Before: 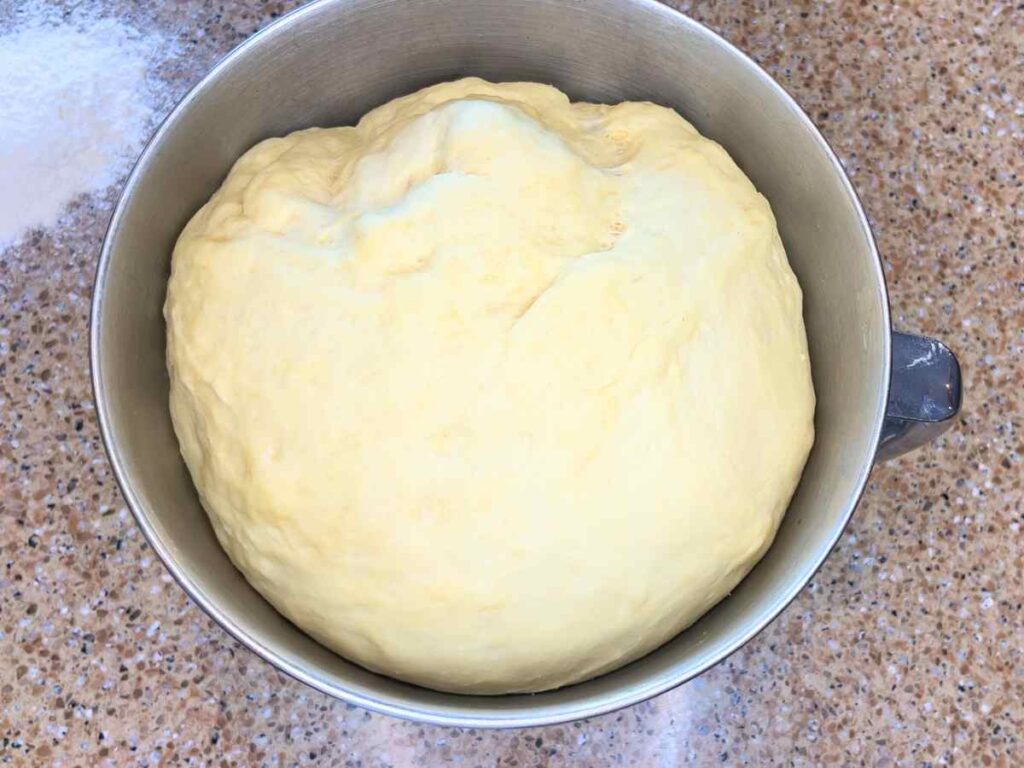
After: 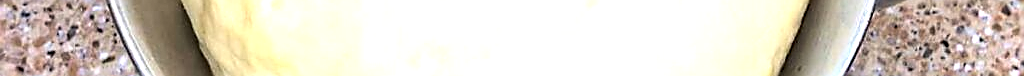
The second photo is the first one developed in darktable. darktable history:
sharpen: radius 1.4, amount 1.25, threshold 0.7
crop and rotate: top 59.084%, bottom 30.916%
color balance rgb: contrast -10%
tone equalizer: -8 EV -1.08 EV, -7 EV -1.01 EV, -6 EV -0.867 EV, -5 EV -0.578 EV, -3 EV 0.578 EV, -2 EV 0.867 EV, -1 EV 1.01 EV, +0 EV 1.08 EV, edges refinement/feathering 500, mask exposure compensation -1.57 EV, preserve details no
